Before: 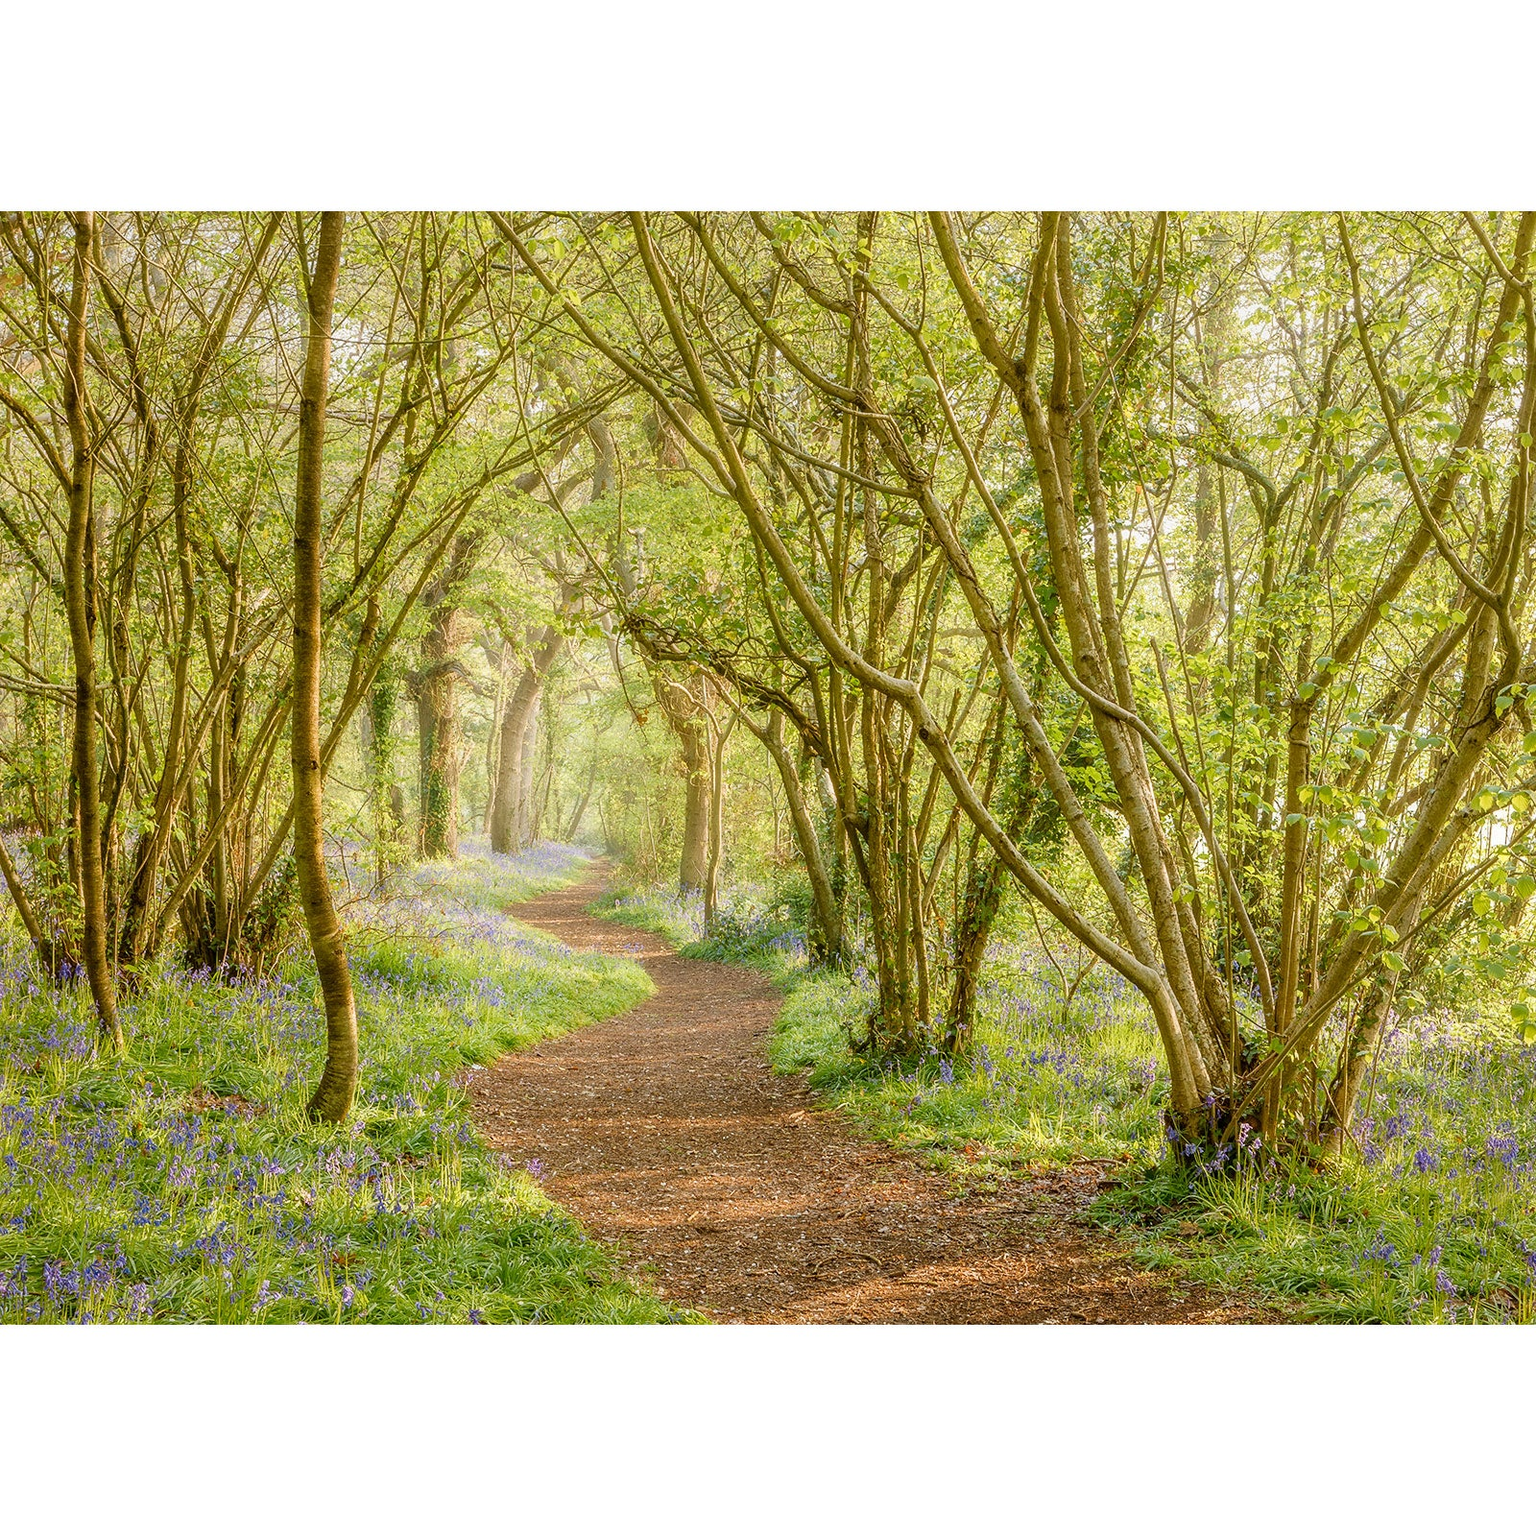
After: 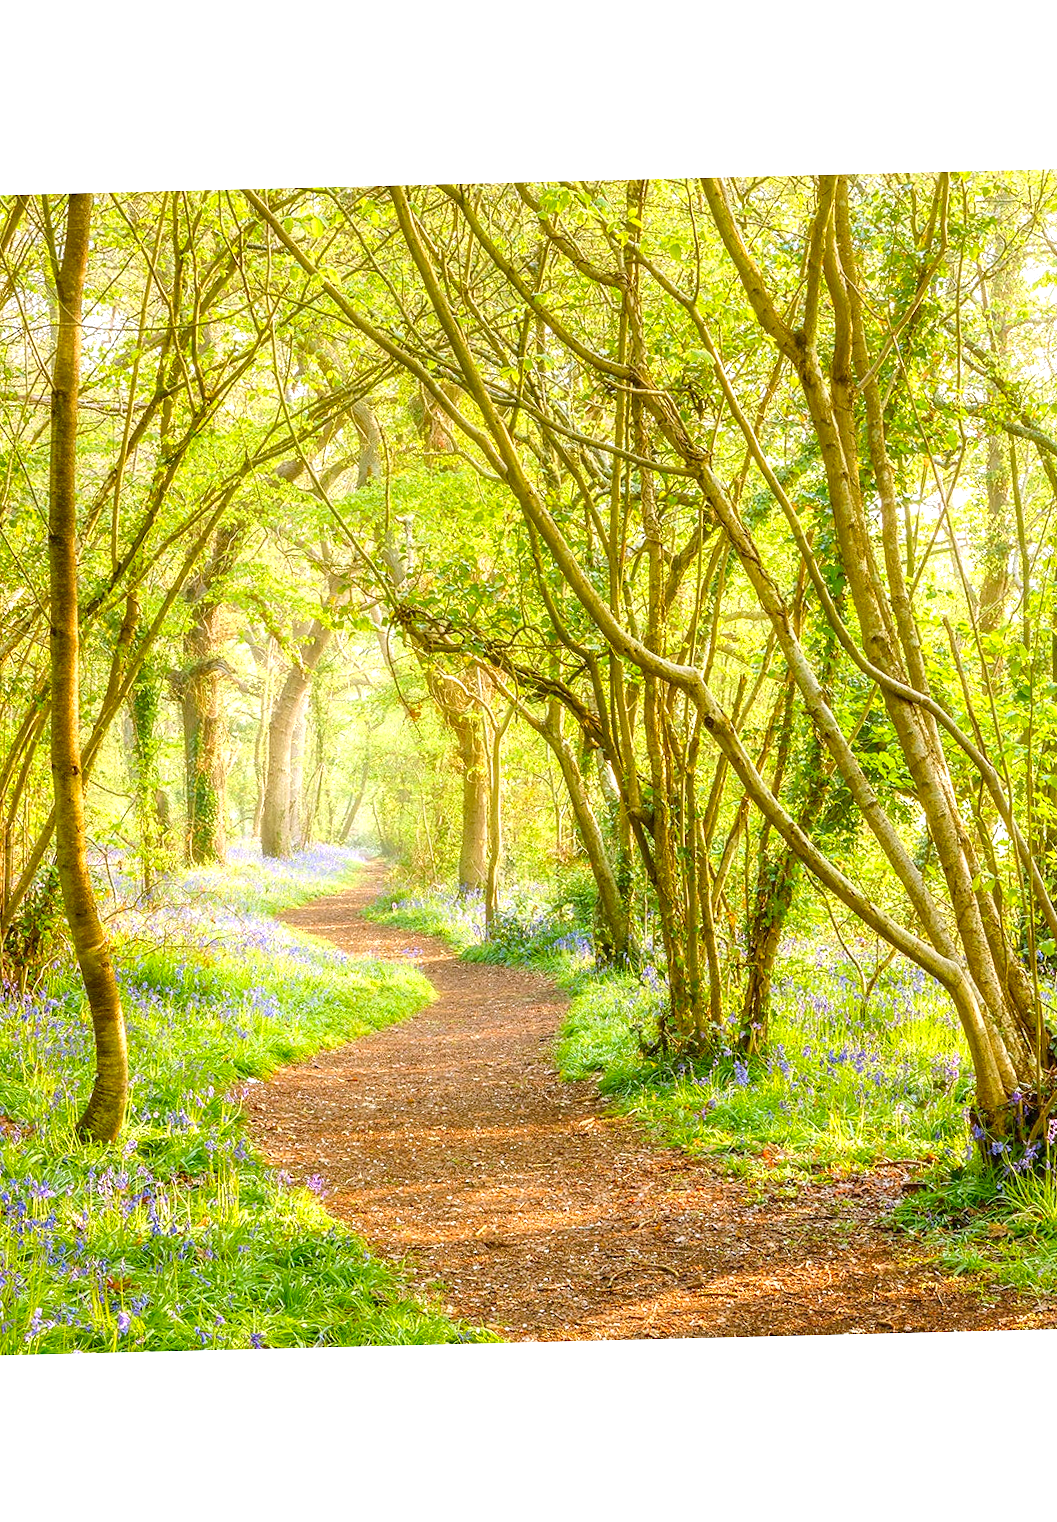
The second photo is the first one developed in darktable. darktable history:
rotate and perspective: rotation -1.42°, crop left 0.016, crop right 0.984, crop top 0.035, crop bottom 0.965
color correction: saturation 1.34
crop and rotate: left 15.546%, right 17.787%
white balance: red 0.984, blue 1.059
exposure: black level correction 0, exposure 0.7 EV, compensate exposure bias true, compensate highlight preservation false
